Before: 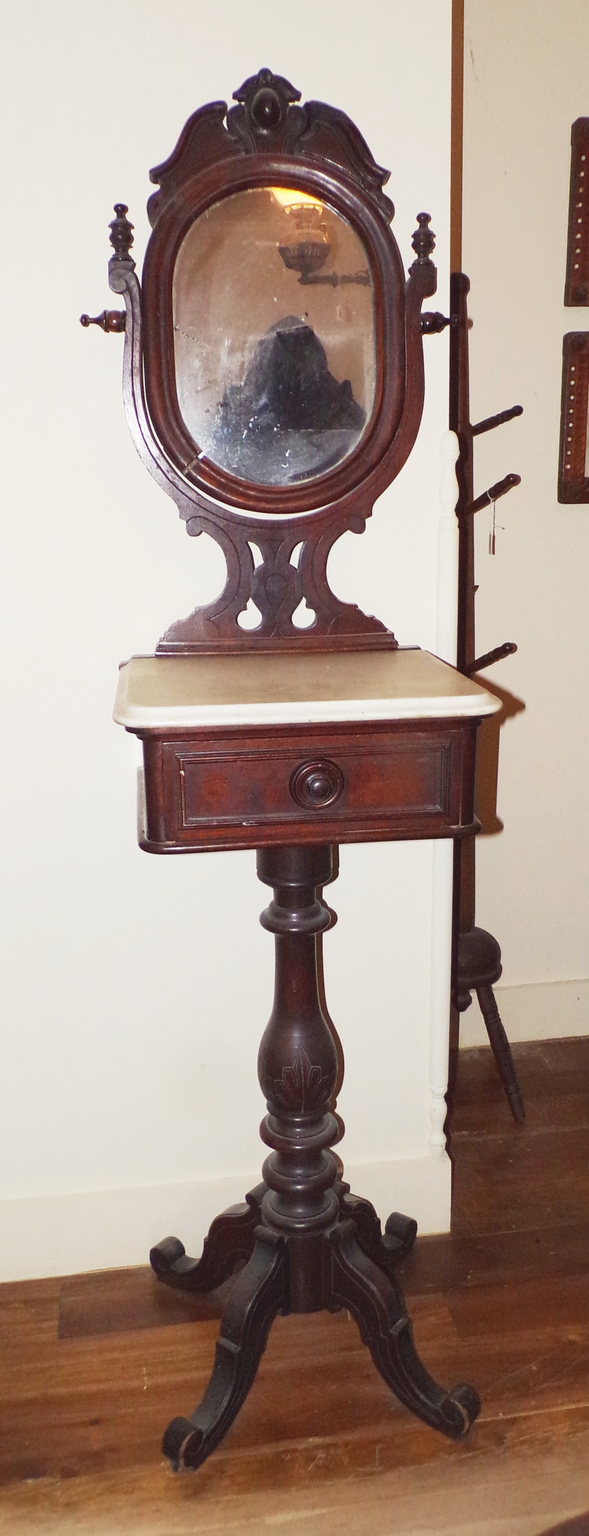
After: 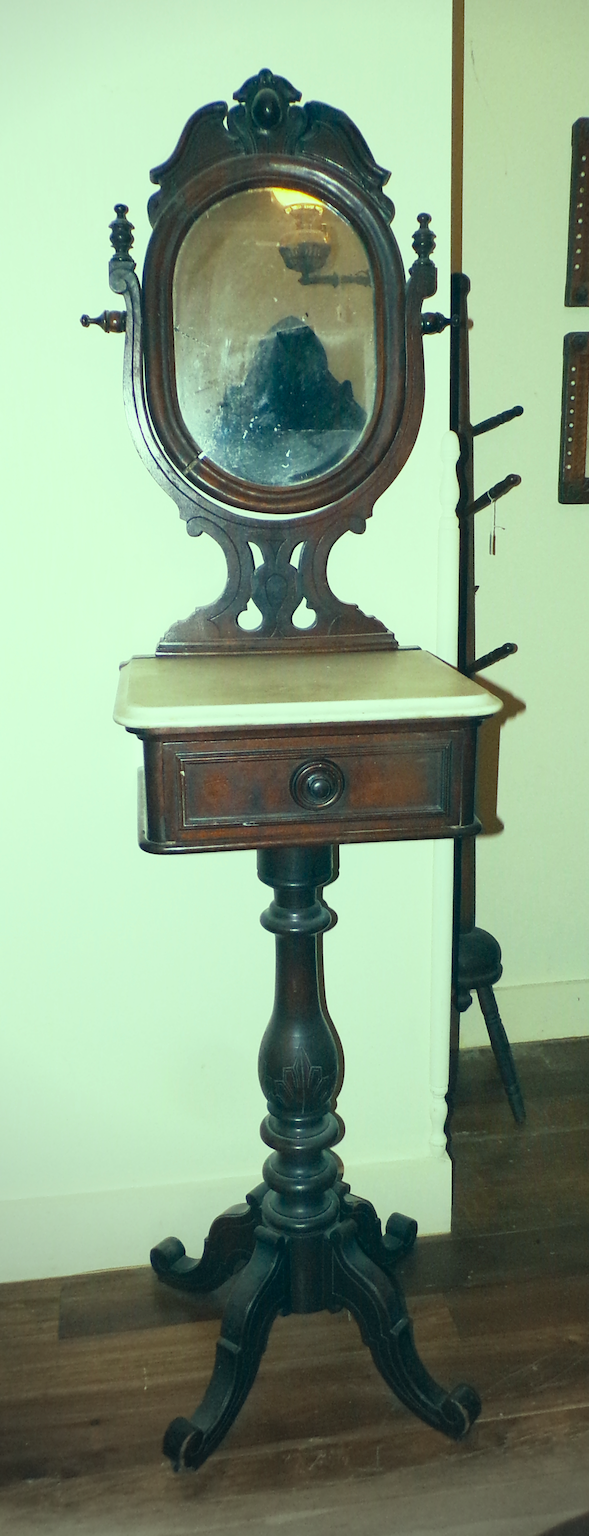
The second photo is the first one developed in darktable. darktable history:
white balance: red 1.009, blue 0.985
exposure: exposure 0.078 EV, compensate highlight preservation false
color correction: highlights a* -20.08, highlights b* 9.8, shadows a* -20.4, shadows b* -10.76
vignetting: fall-off start 73.57%, center (0.22, -0.235)
